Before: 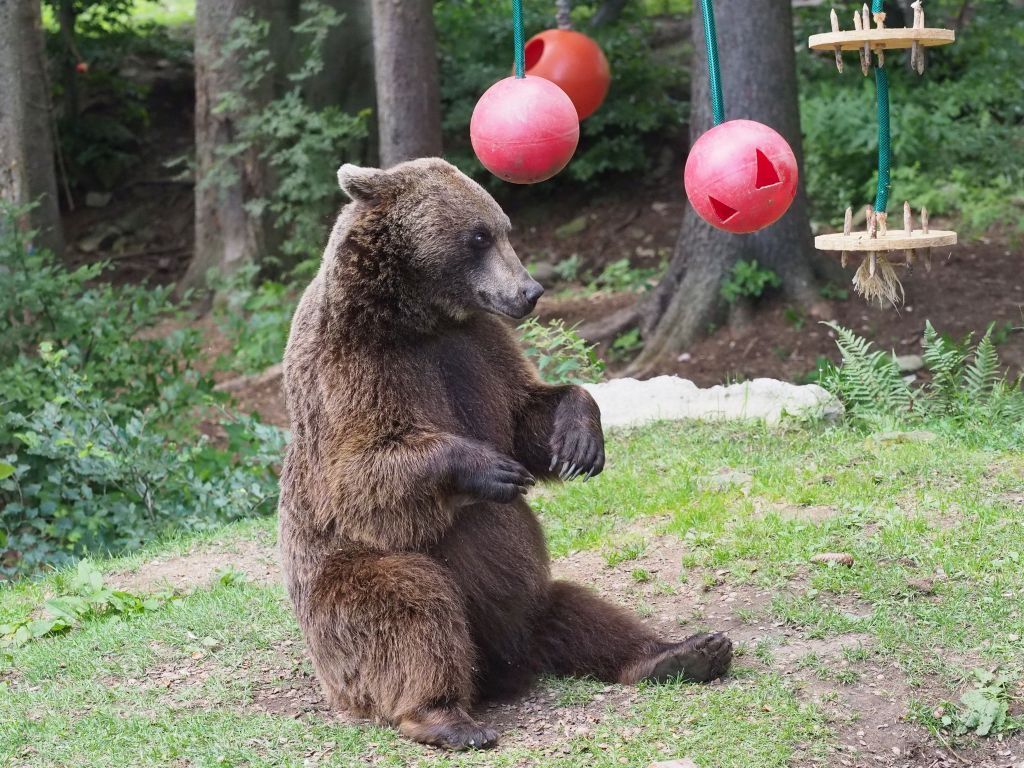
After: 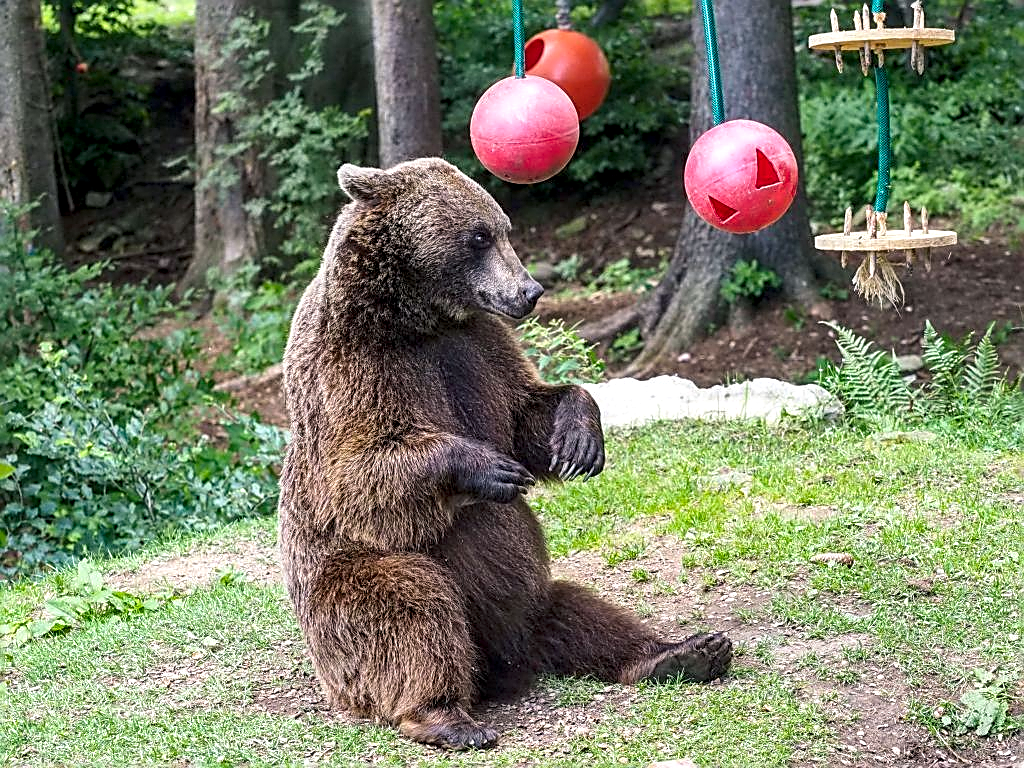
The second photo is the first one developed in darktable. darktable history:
sharpen: amount 0.914
local contrast: highlights 27%, detail 150%
color balance rgb: shadows lift › chroma 2.027%, shadows lift › hue 216.1°, highlights gain › luminance 14.688%, perceptual saturation grading › global saturation 1.741%, perceptual saturation grading › highlights -1.769%, perceptual saturation grading › mid-tones 3.439%, perceptual saturation grading › shadows 7.469%, global vibrance 31.983%
